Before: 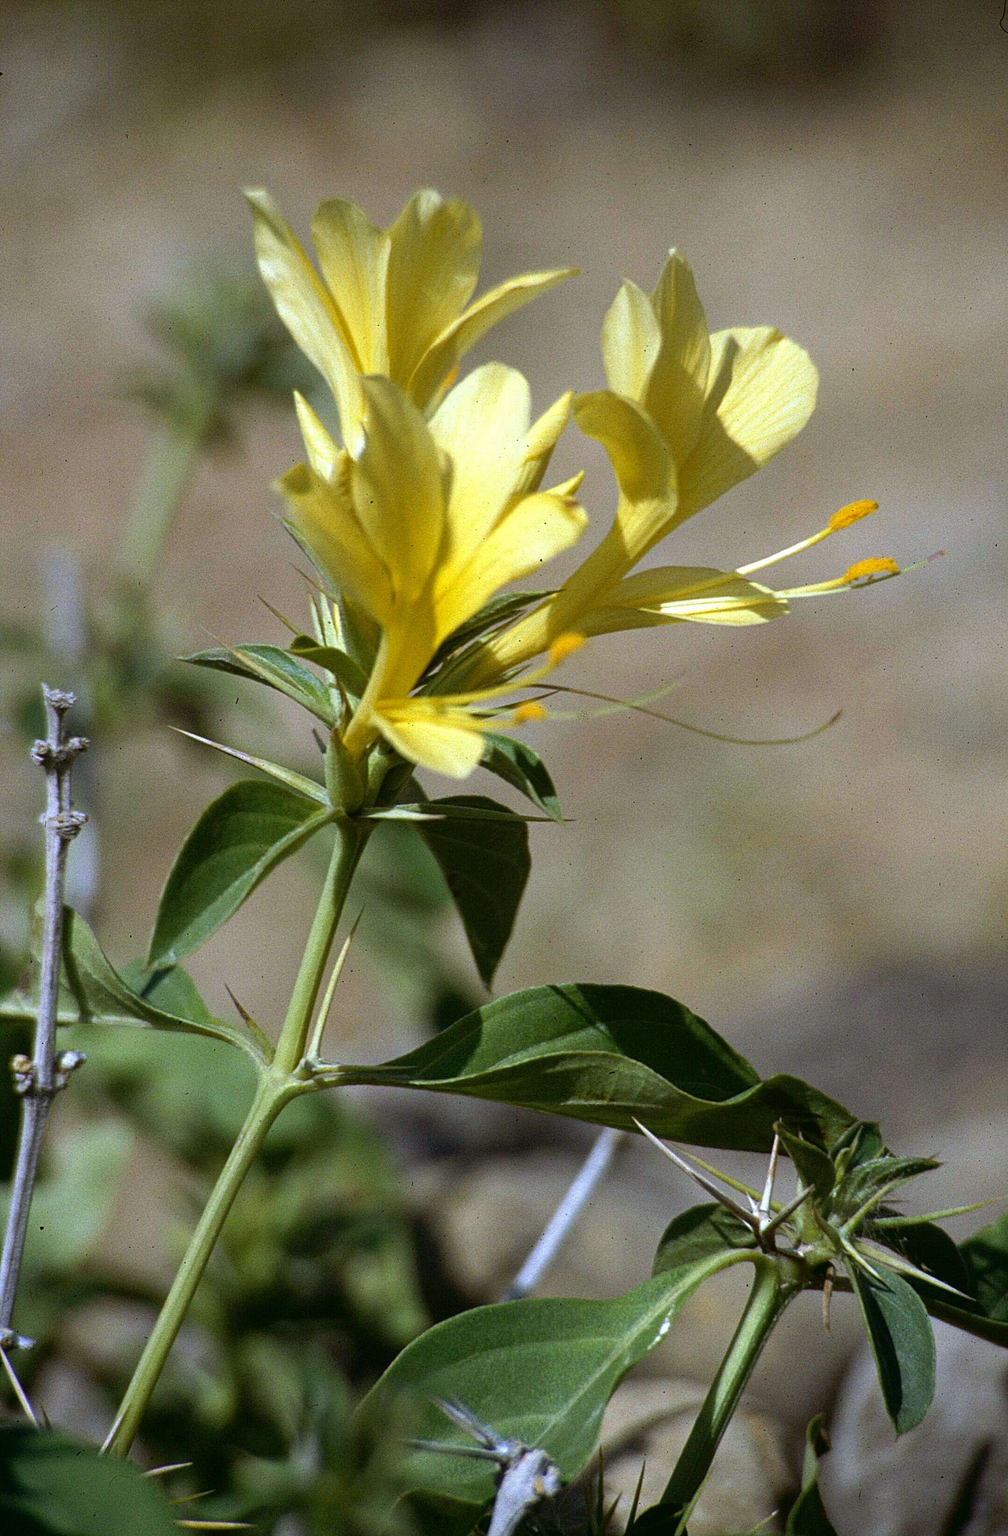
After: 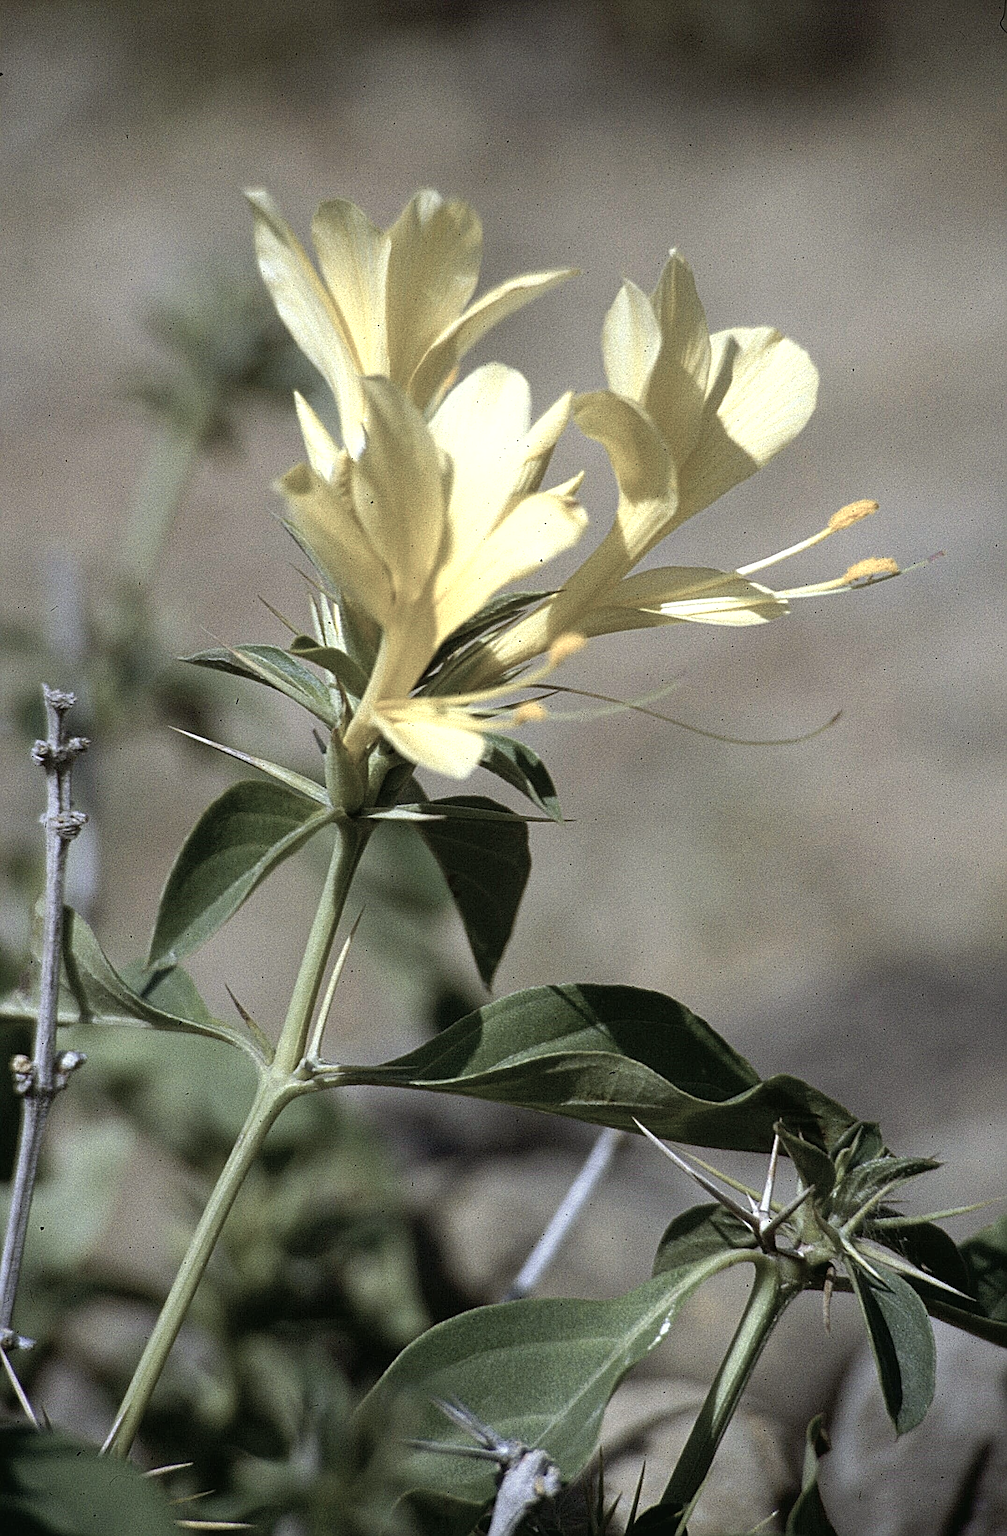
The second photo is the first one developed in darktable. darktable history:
sharpen: radius 2.536, amount 0.623
color zones: curves: ch0 [(0, 0.6) (0.129, 0.585) (0.193, 0.596) (0.429, 0.5) (0.571, 0.5) (0.714, 0.5) (0.857, 0.5) (1, 0.6)]; ch1 [(0, 0.453) (0.112, 0.245) (0.213, 0.252) (0.429, 0.233) (0.571, 0.231) (0.683, 0.242) (0.857, 0.296) (1, 0.453)]
